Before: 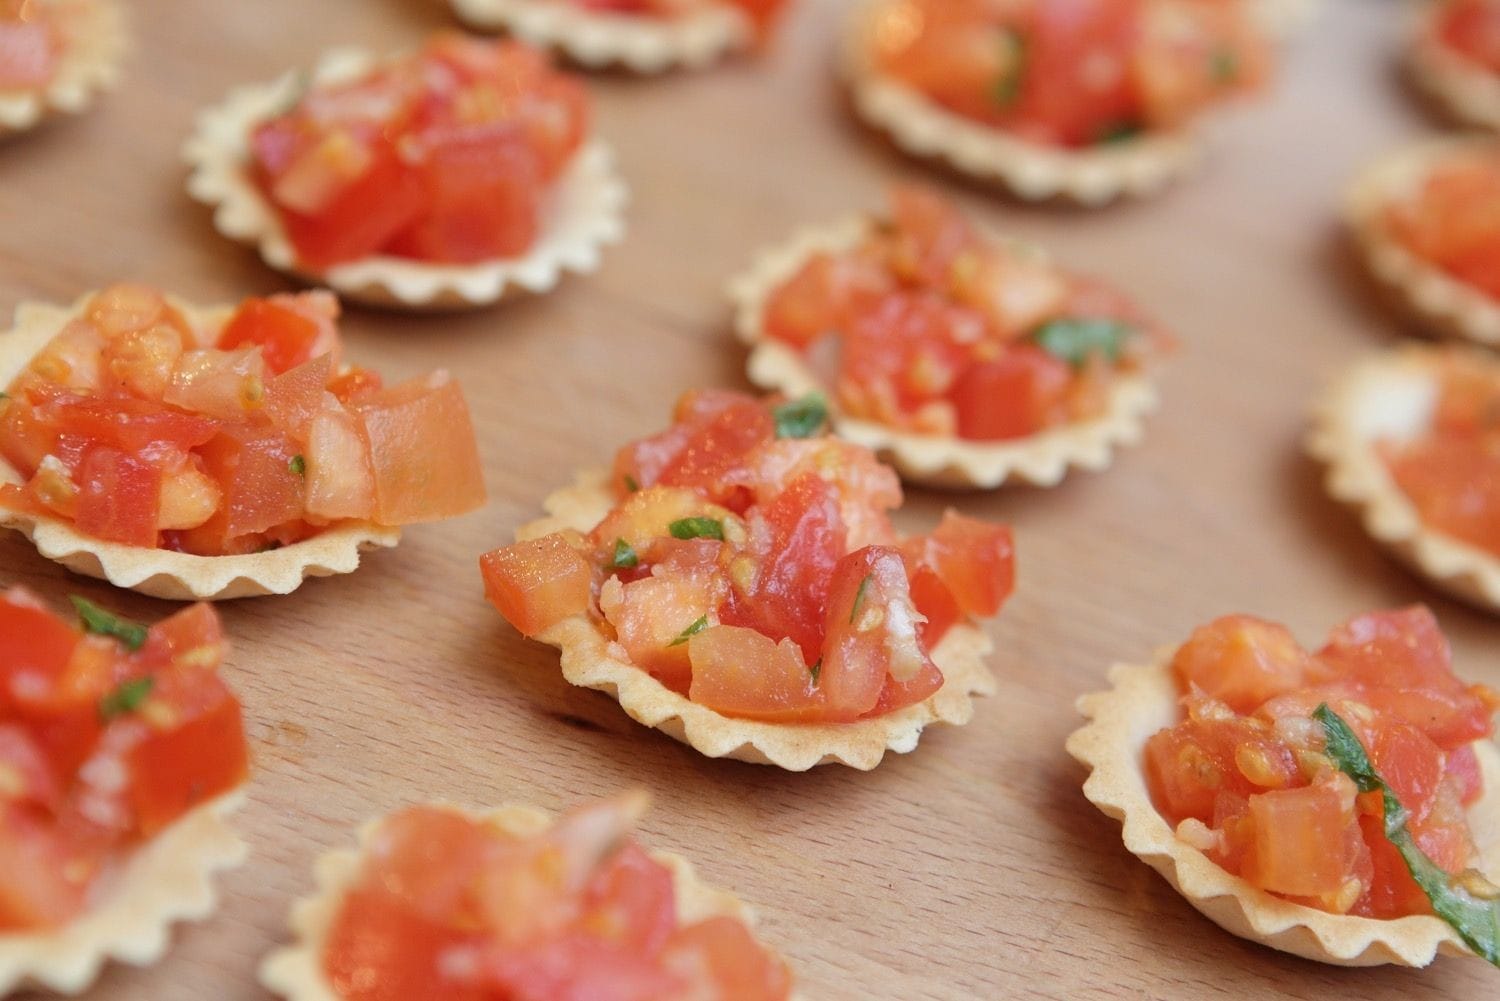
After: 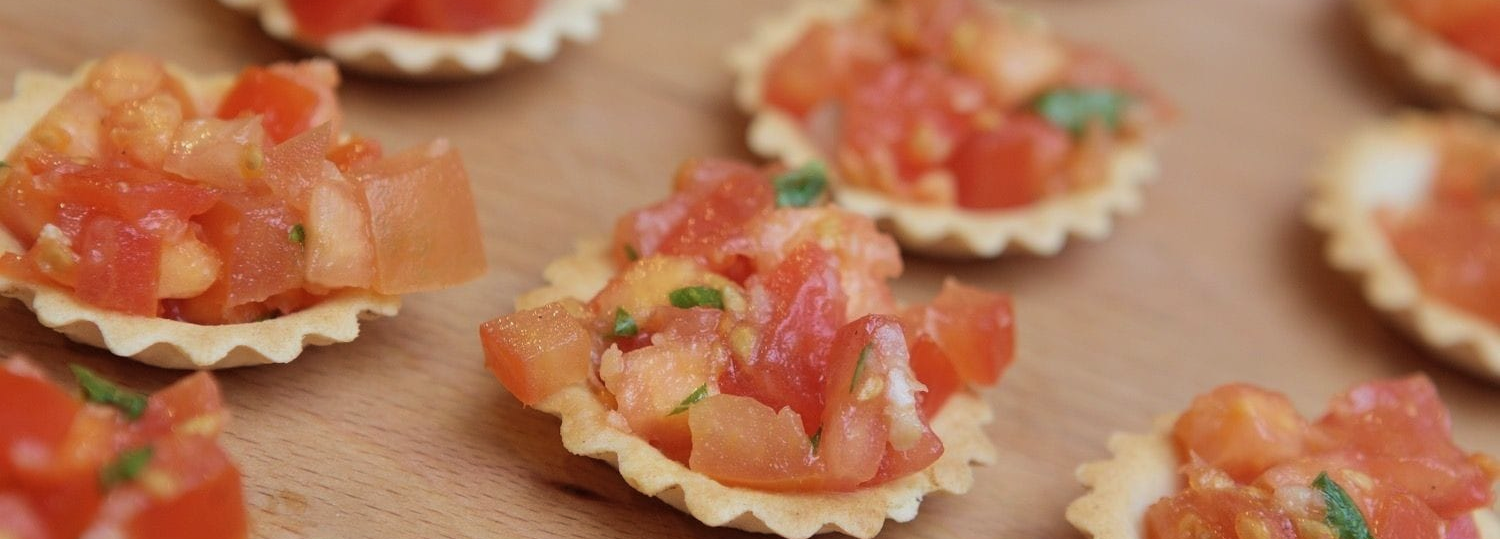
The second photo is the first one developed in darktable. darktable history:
crop and rotate: top 23.213%, bottom 22.91%
velvia: on, module defaults
contrast brightness saturation: contrast 0.013, saturation -0.06
exposure: exposure -0.253 EV, compensate exposure bias true, compensate highlight preservation false
